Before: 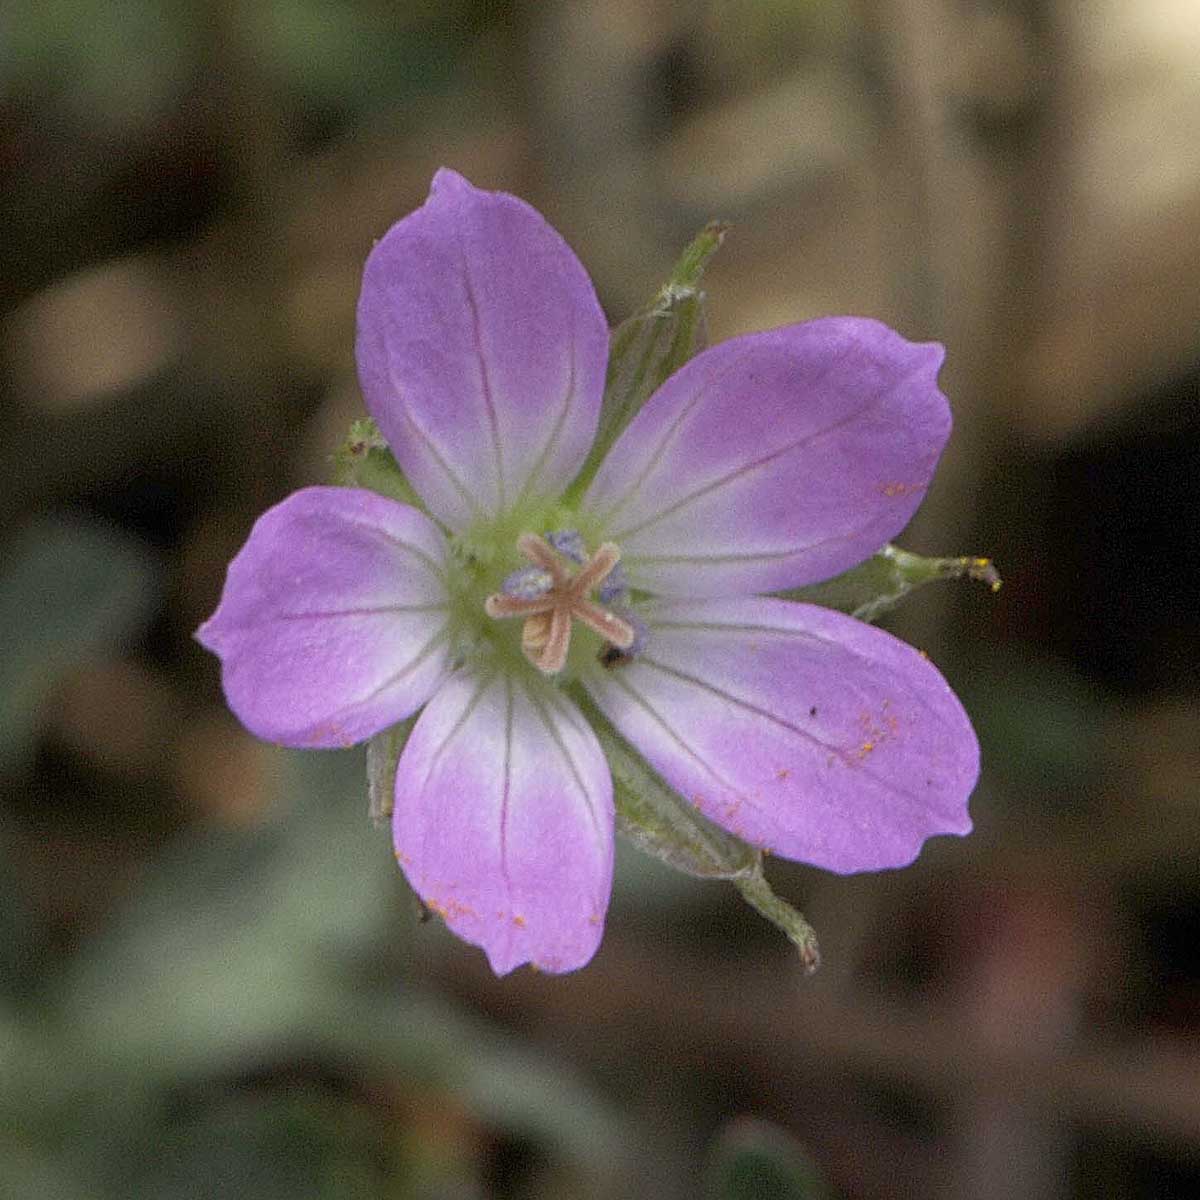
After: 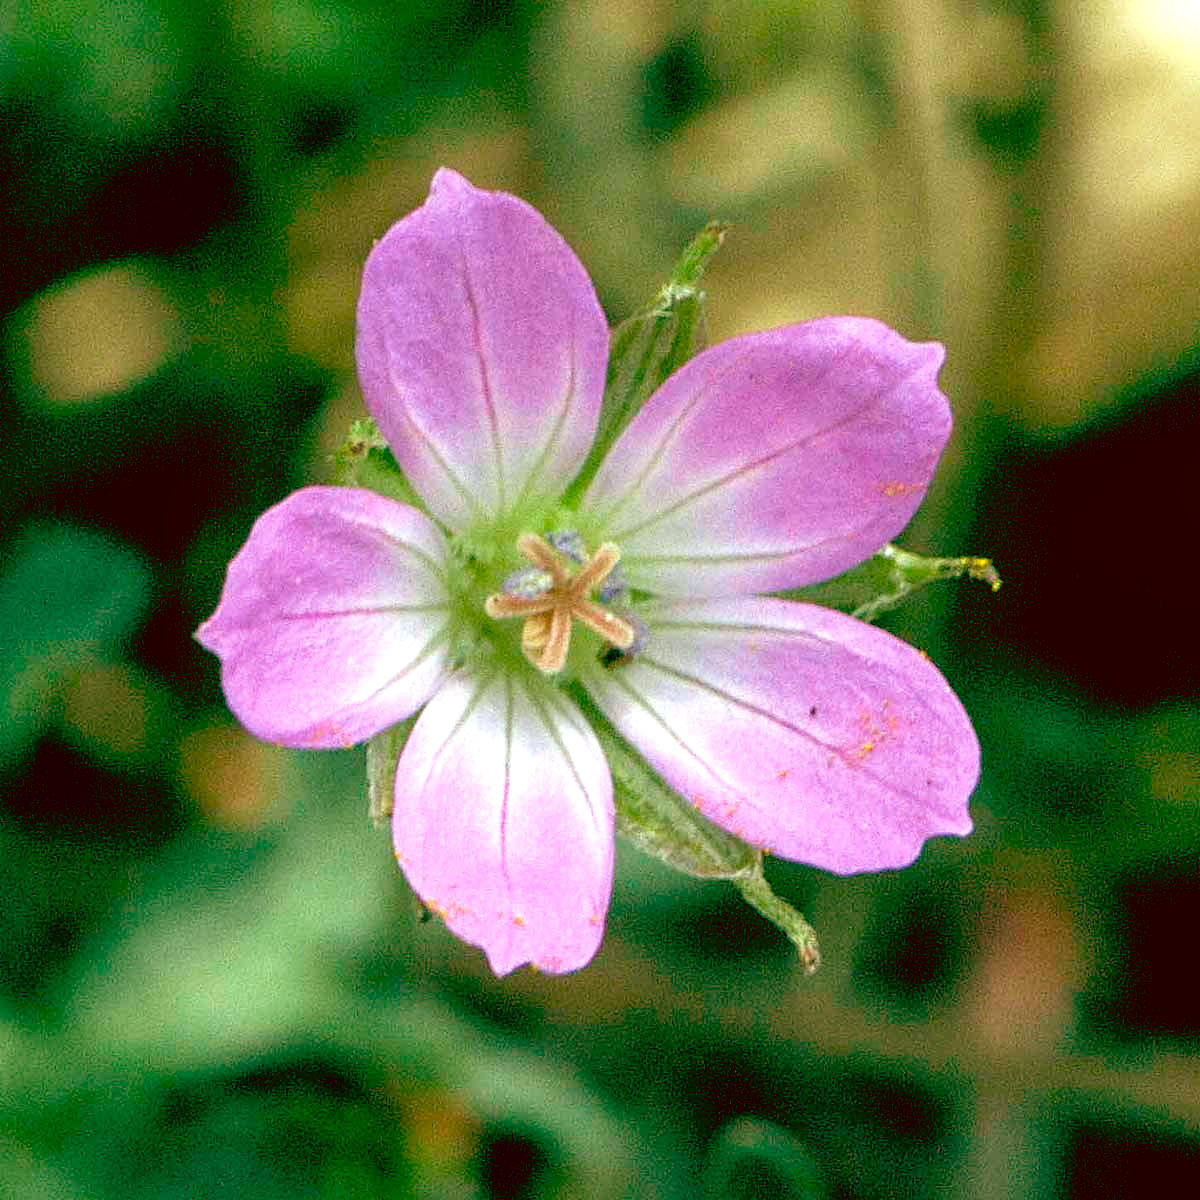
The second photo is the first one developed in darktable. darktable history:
exposure: black level correction 0.001, exposure -0.123 EV, compensate exposure bias true, compensate highlight preservation false
color balance rgb: global offset › luminance -0.53%, global offset › chroma 0.906%, global offset › hue 174.81°, perceptual saturation grading › global saturation 19.608%, perceptual saturation grading › highlights -24.915%, perceptual saturation grading › shadows 49.596%
velvia: on, module defaults
local contrast: on, module defaults
color correction: highlights a* -5.56, highlights b* 9.8, shadows a* 9.81, shadows b* 24.34
